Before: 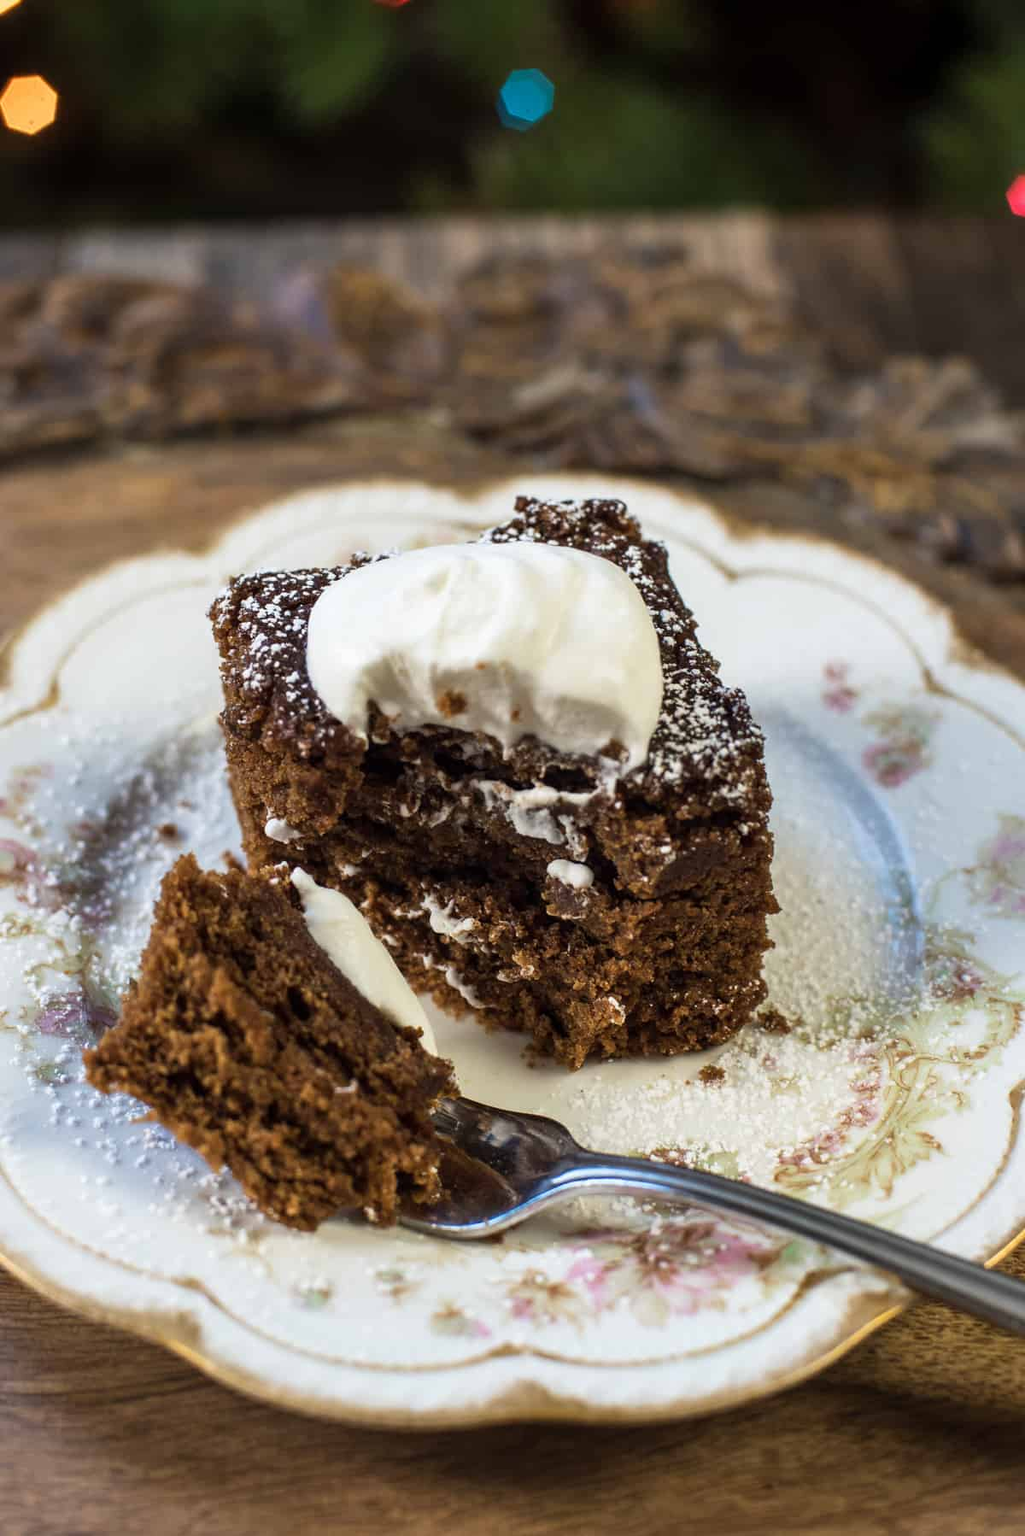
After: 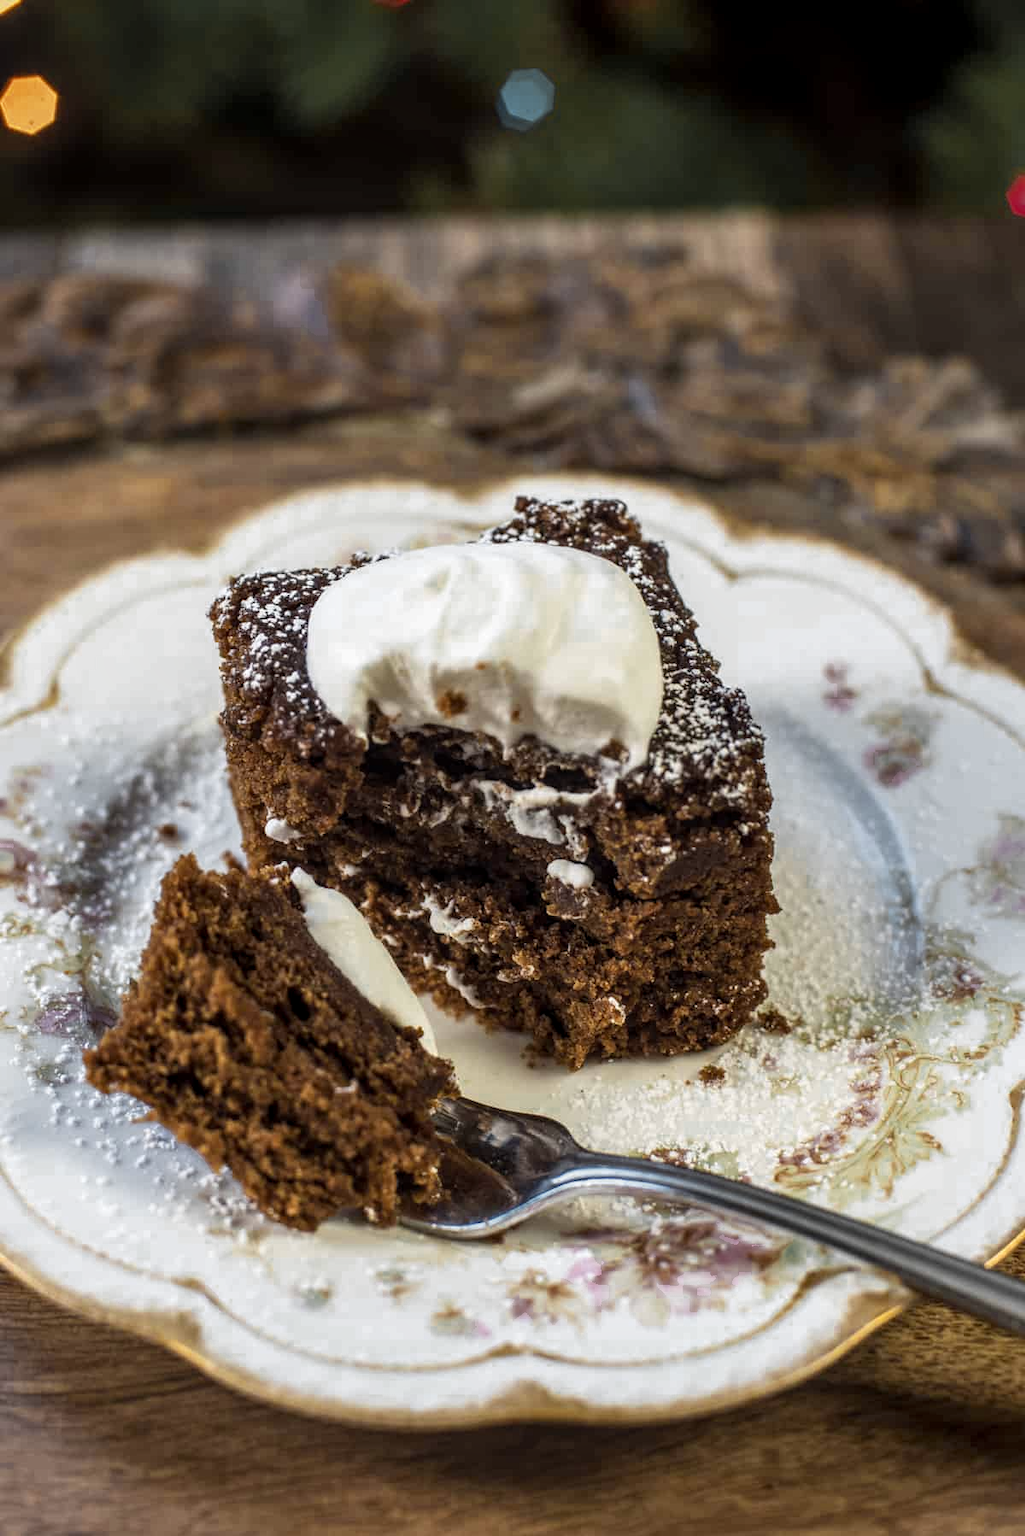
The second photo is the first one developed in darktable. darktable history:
local contrast: on, module defaults
color zones: curves: ch0 [(0.035, 0.242) (0.25, 0.5) (0.384, 0.214) (0.488, 0.255) (0.75, 0.5)]; ch1 [(0.063, 0.379) (0.25, 0.5) (0.354, 0.201) (0.489, 0.085) (0.729, 0.271)]; ch2 [(0.25, 0.5) (0.38, 0.517) (0.442, 0.51) (0.735, 0.456)]
